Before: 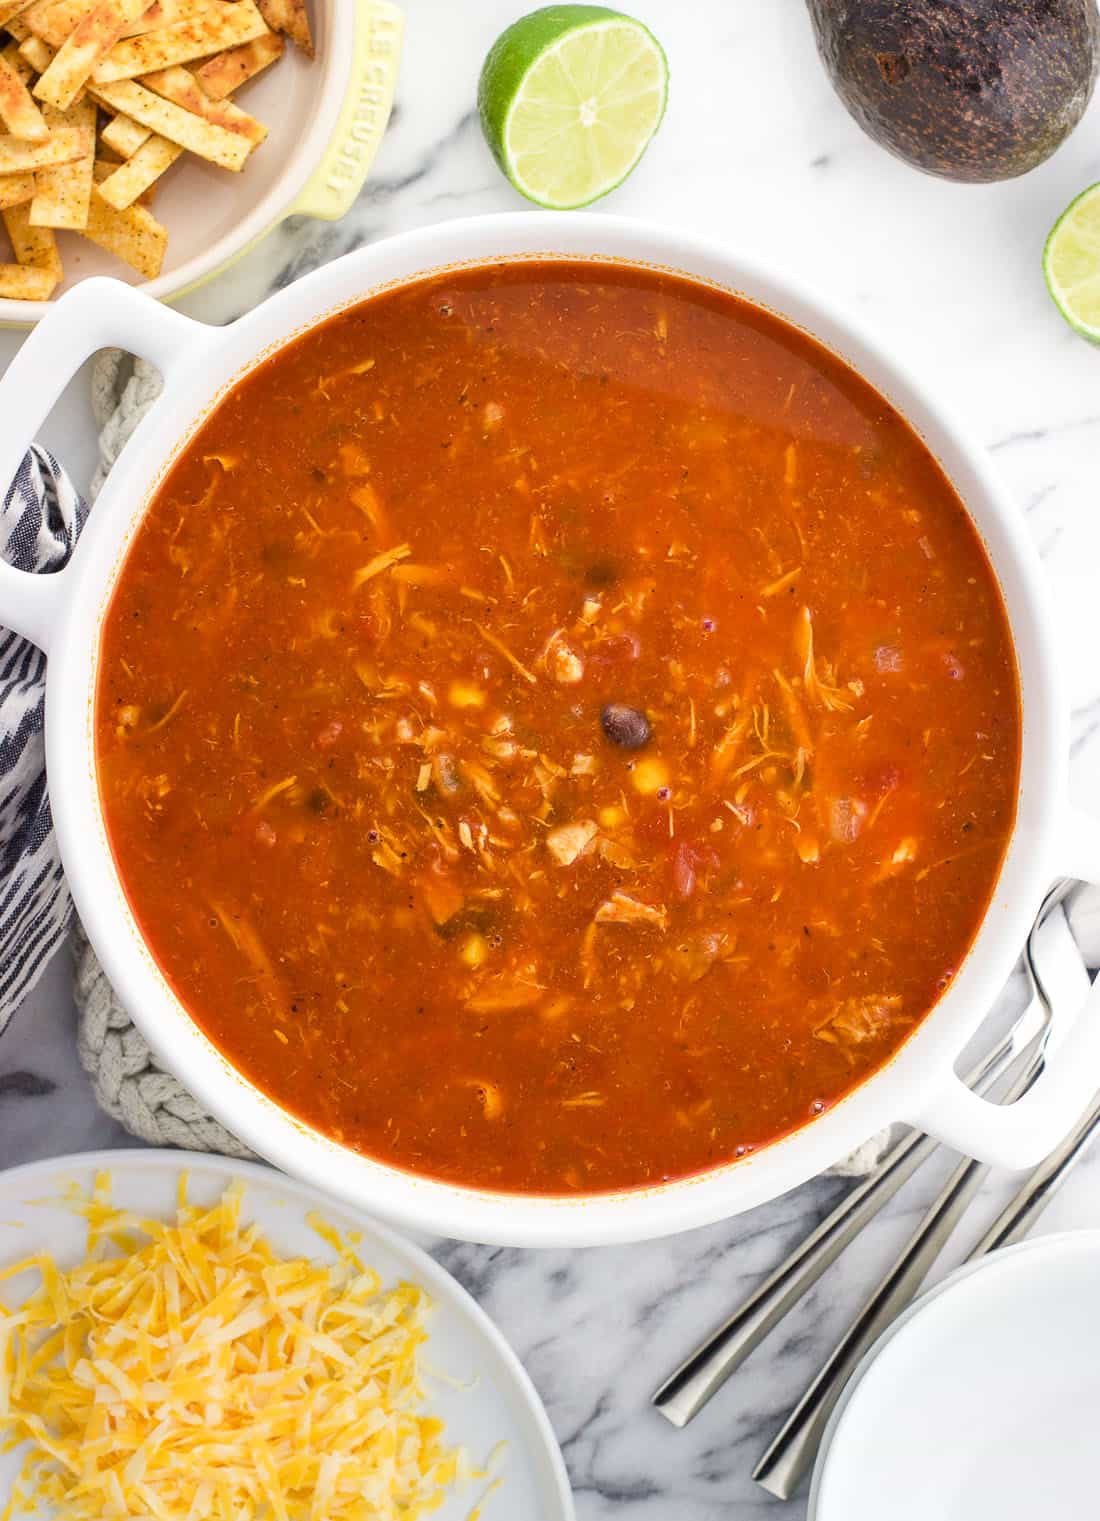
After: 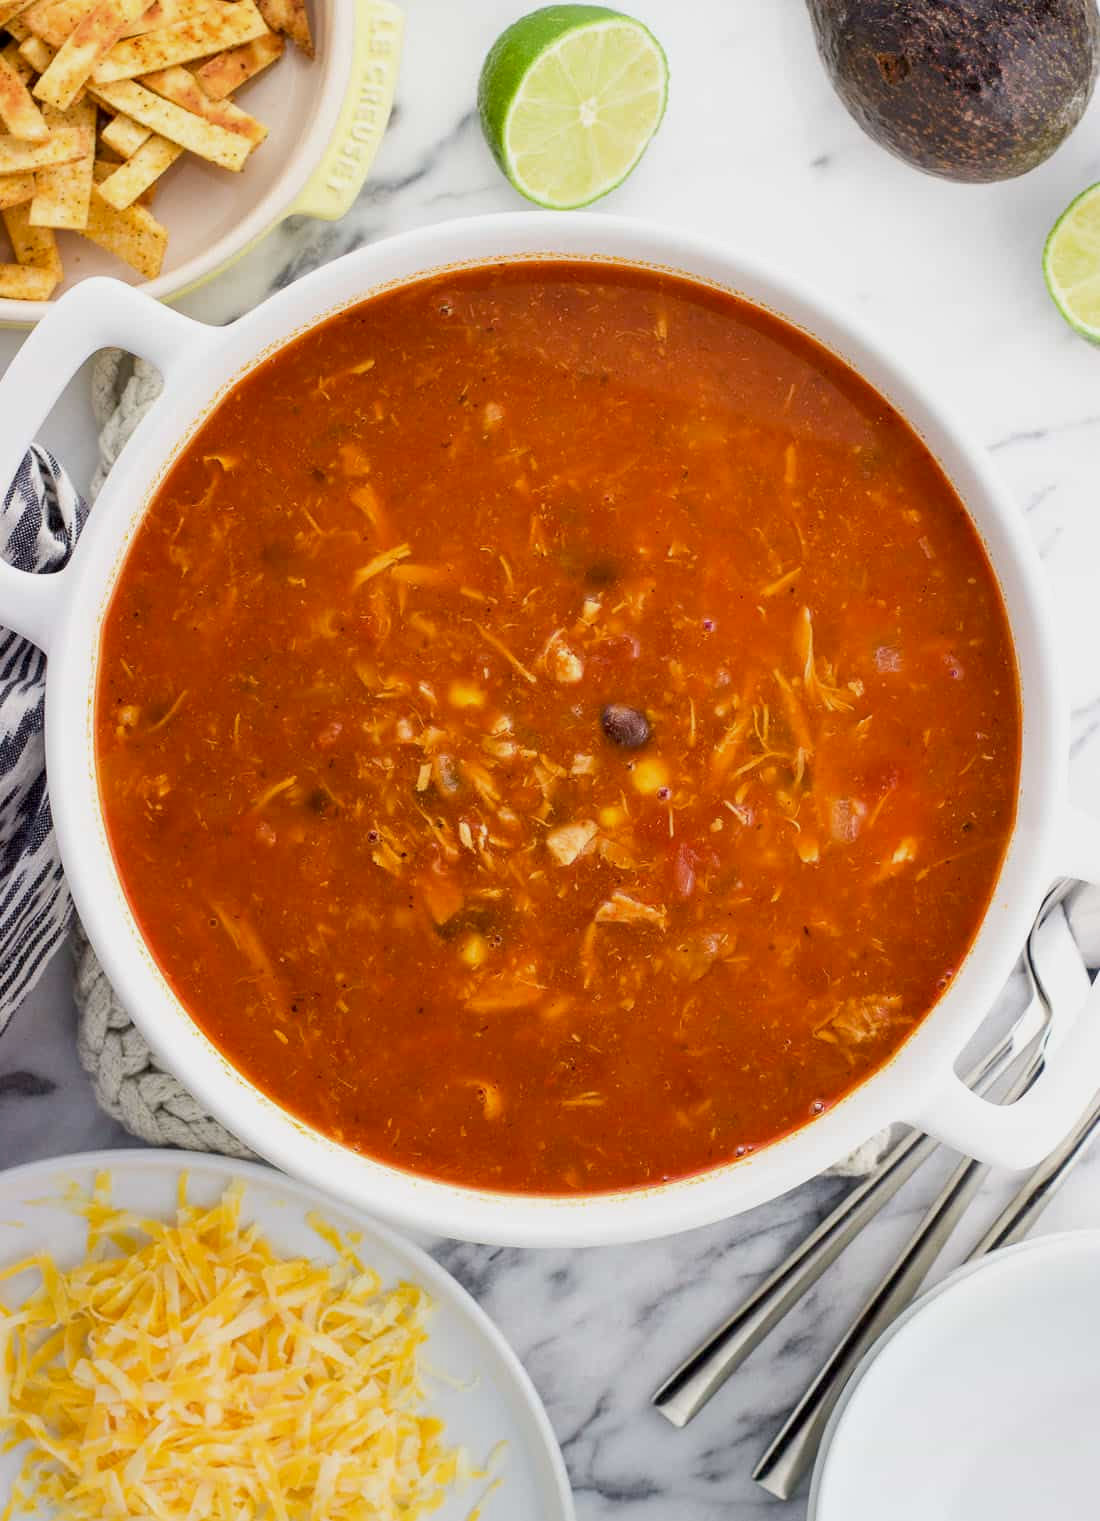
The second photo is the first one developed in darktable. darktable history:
exposure: black level correction 0.006, exposure -0.223 EV, compensate exposure bias true, compensate highlight preservation false
